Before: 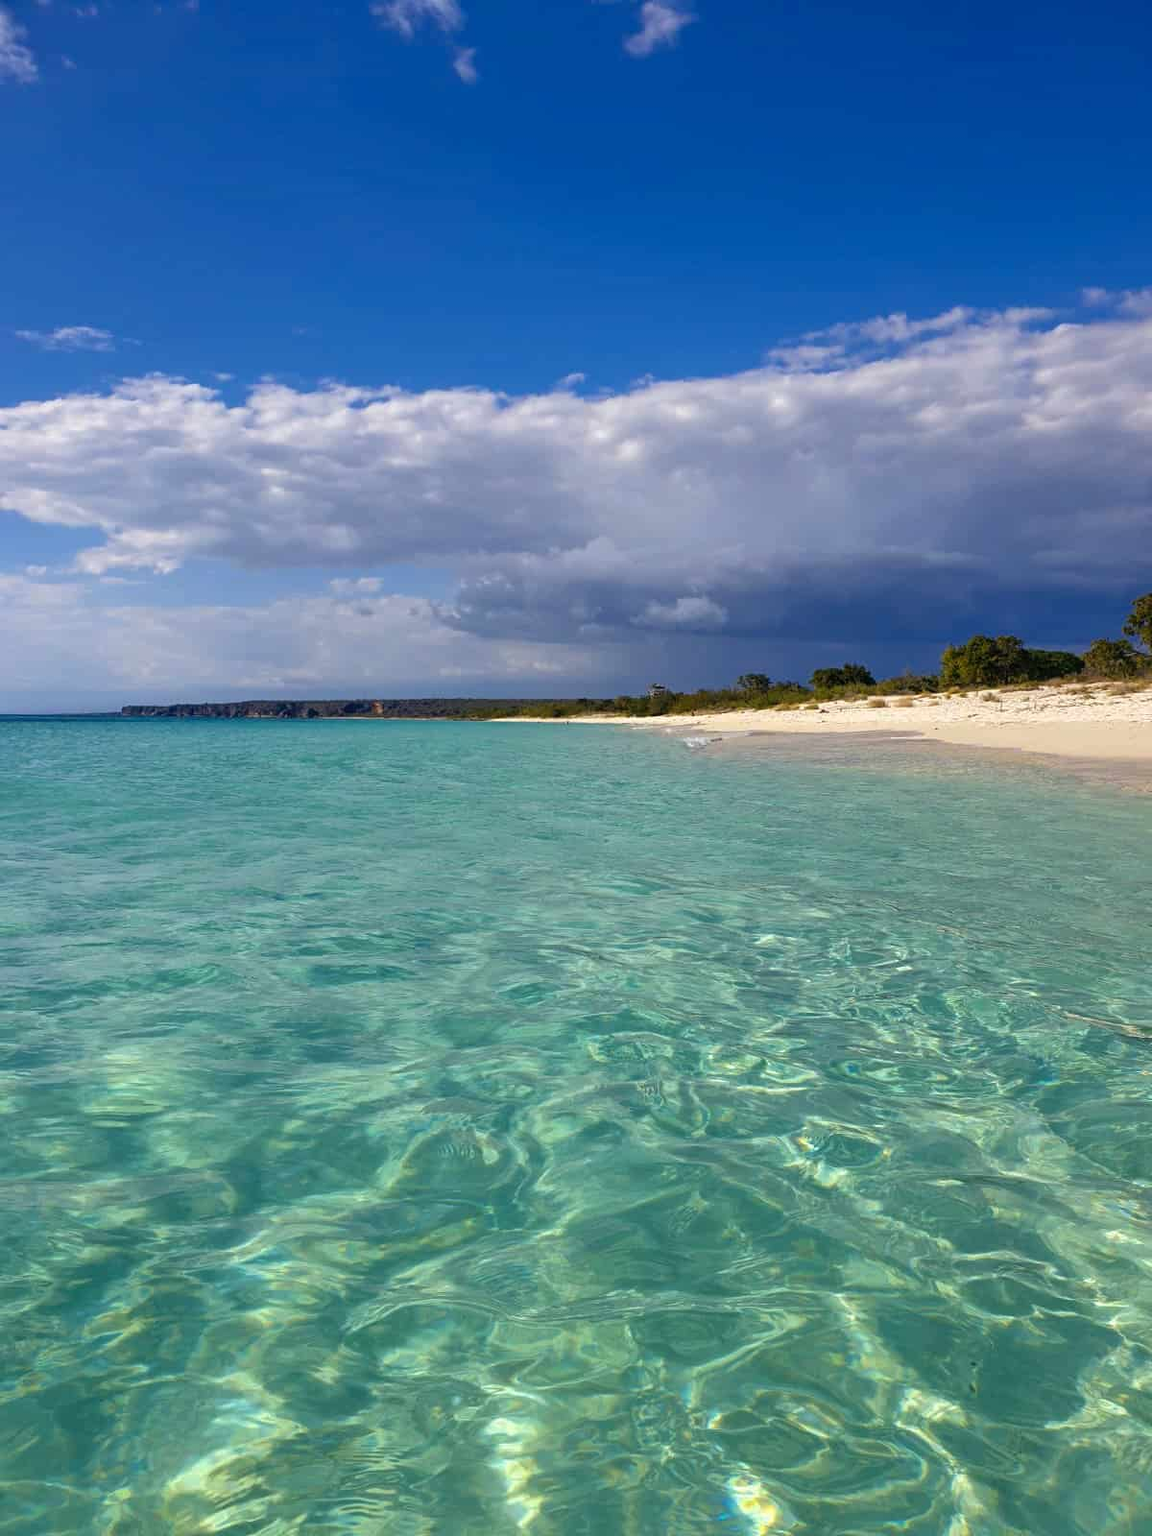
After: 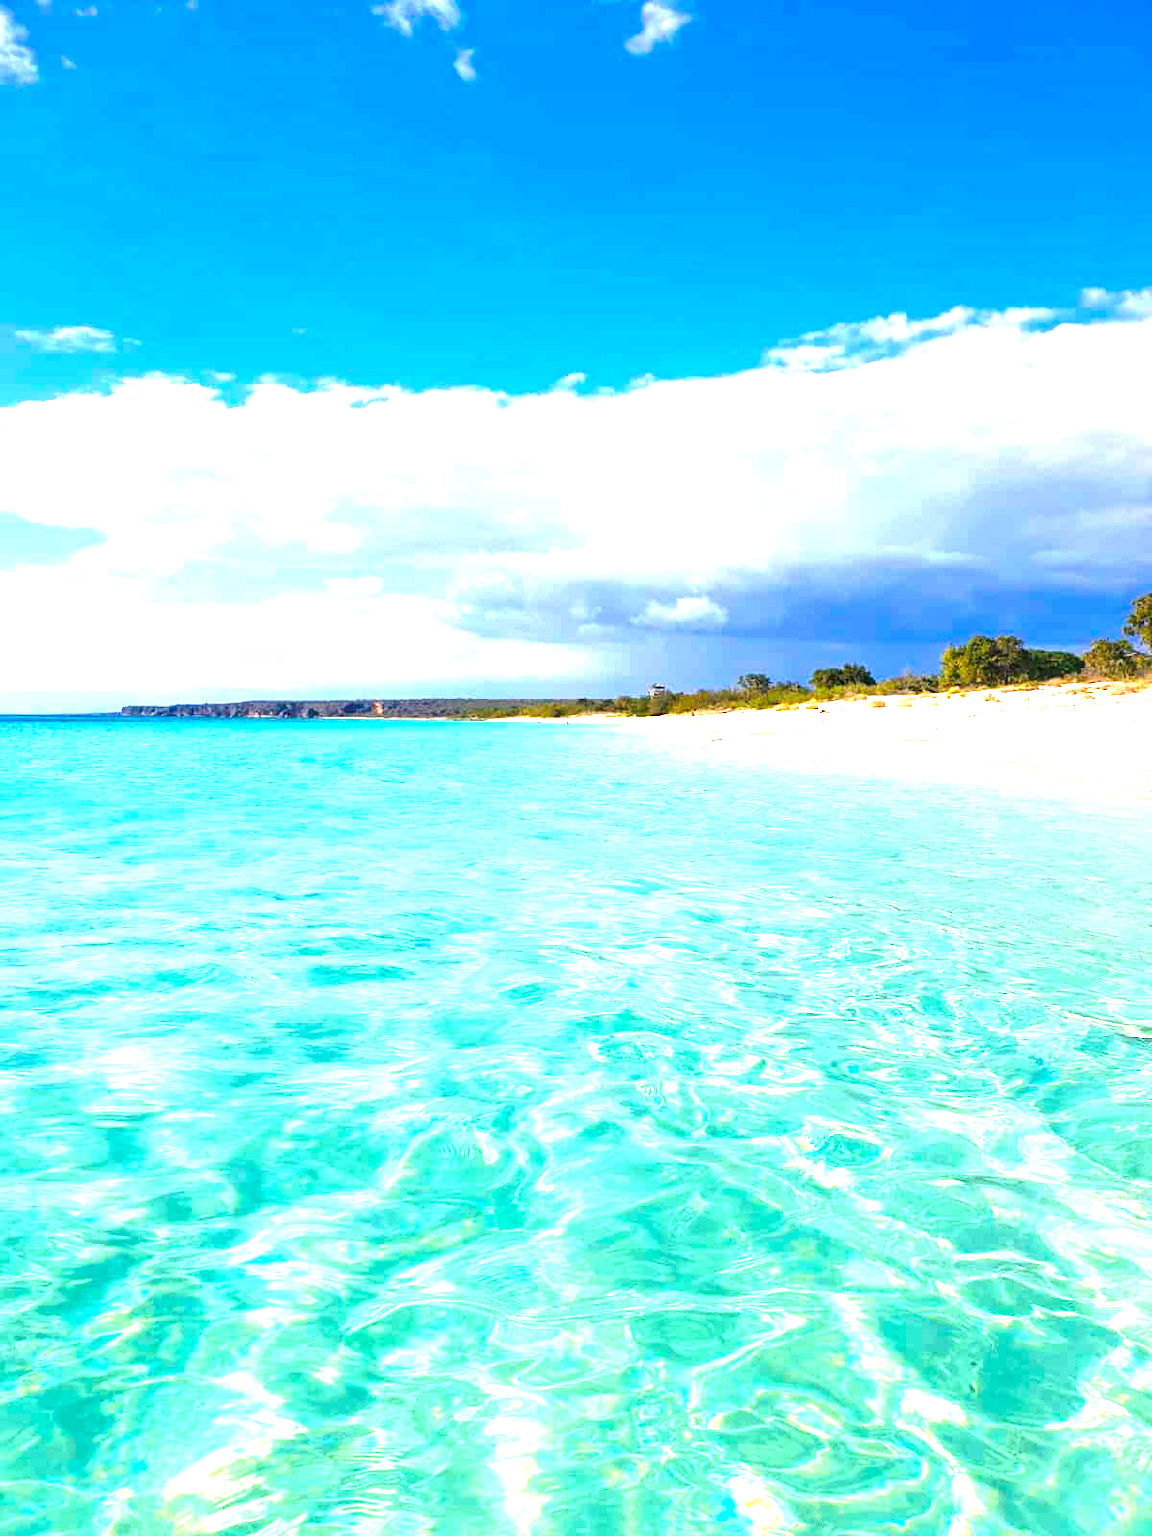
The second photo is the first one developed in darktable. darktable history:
exposure: exposure 2.177 EV, compensate highlight preservation false
